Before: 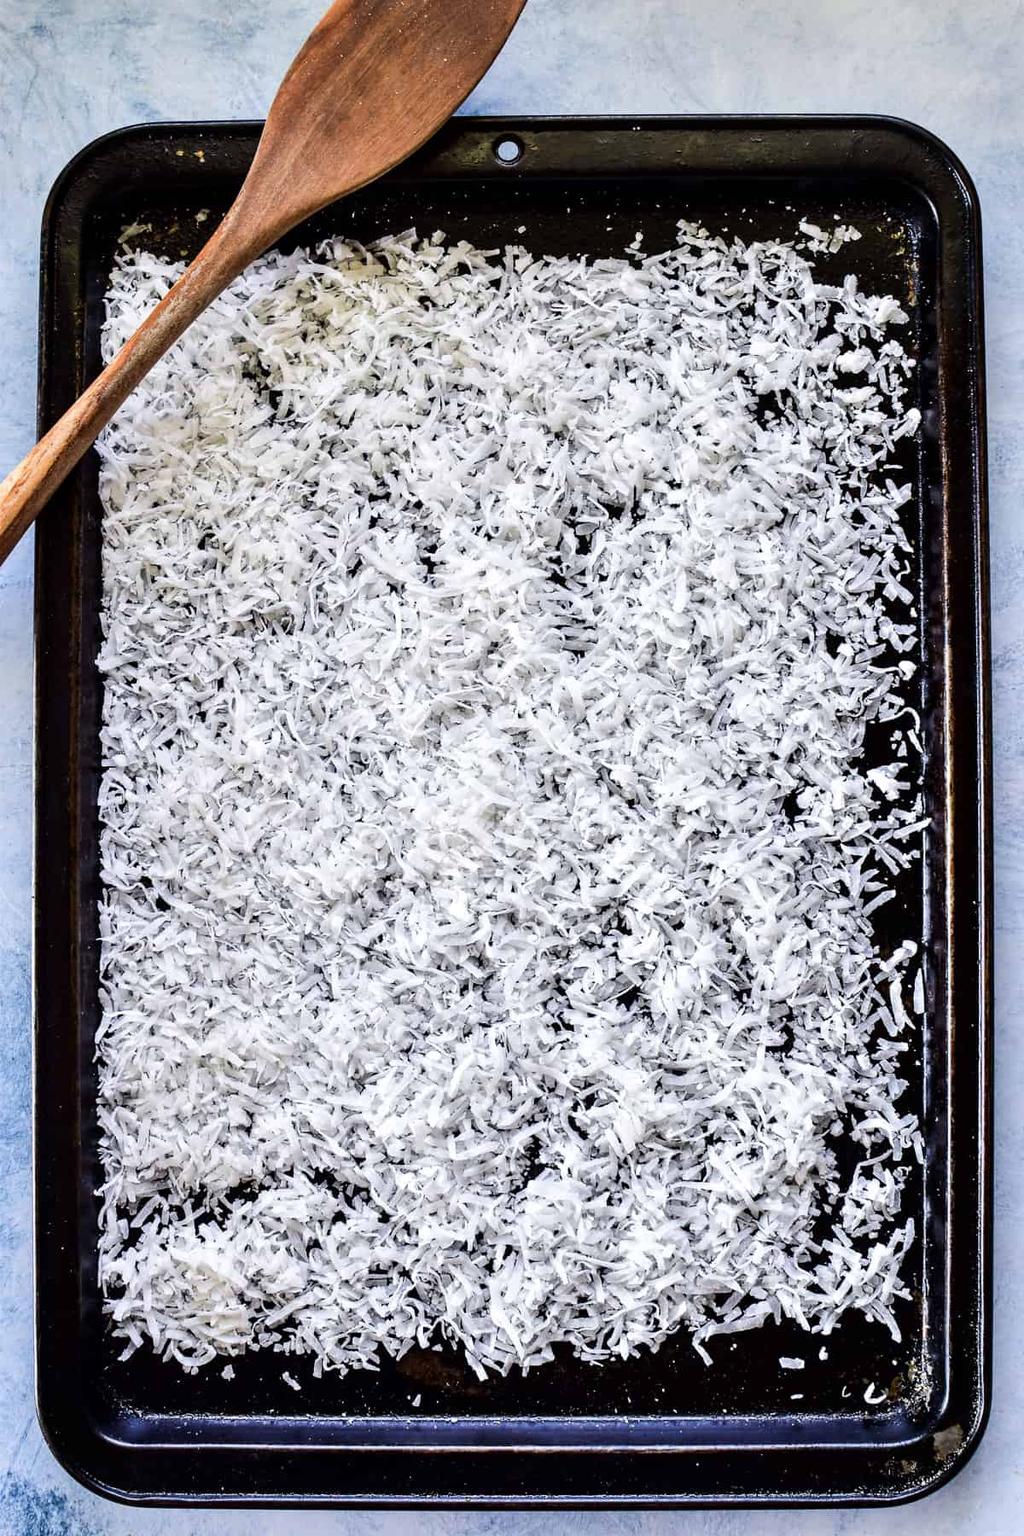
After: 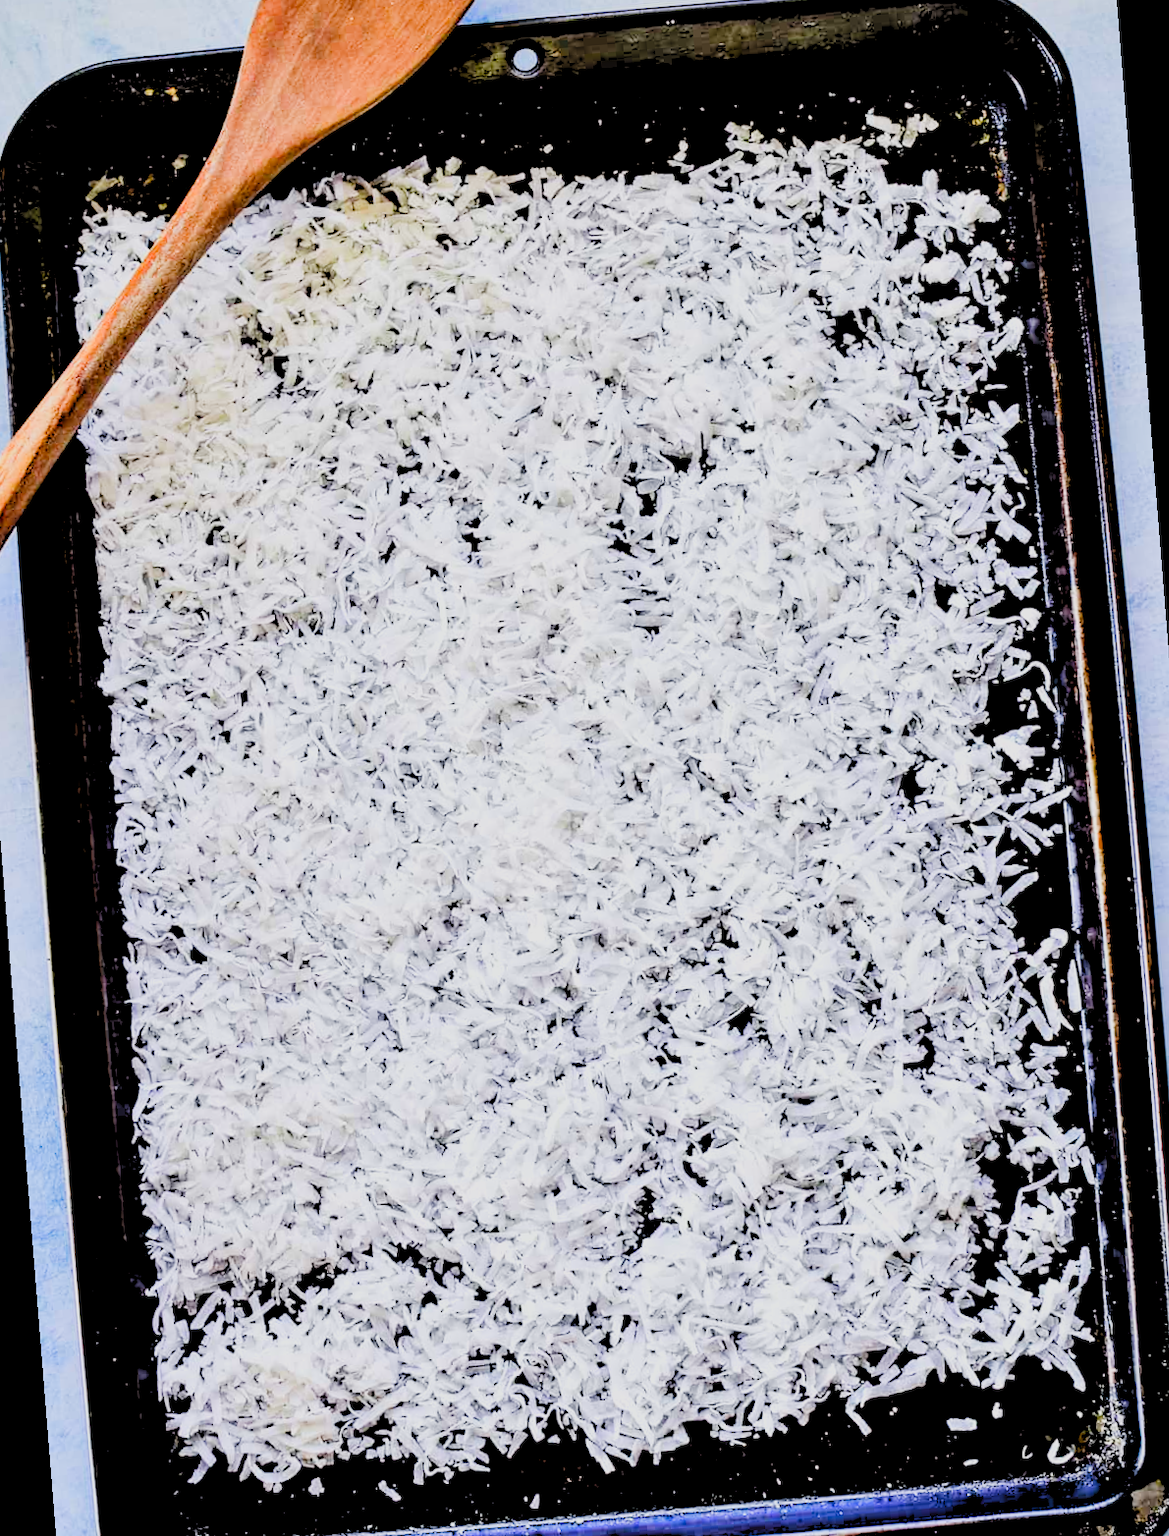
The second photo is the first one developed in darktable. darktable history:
filmic rgb: black relative exposure -6.98 EV, white relative exposure 5.63 EV, hardness 2.86
color balance rgb: perceptual saturation grading › global saturation 20%, perceptual saturation grading › highlights -25%, perceptual saturation grading › shadows 25%
rotate and perspective: rotation -4.57°, crop left 0.054, crop right 0.944, crop top 0.087, crop bottom 0.914
levels: levels [0.072, 0.414, 0.976]
